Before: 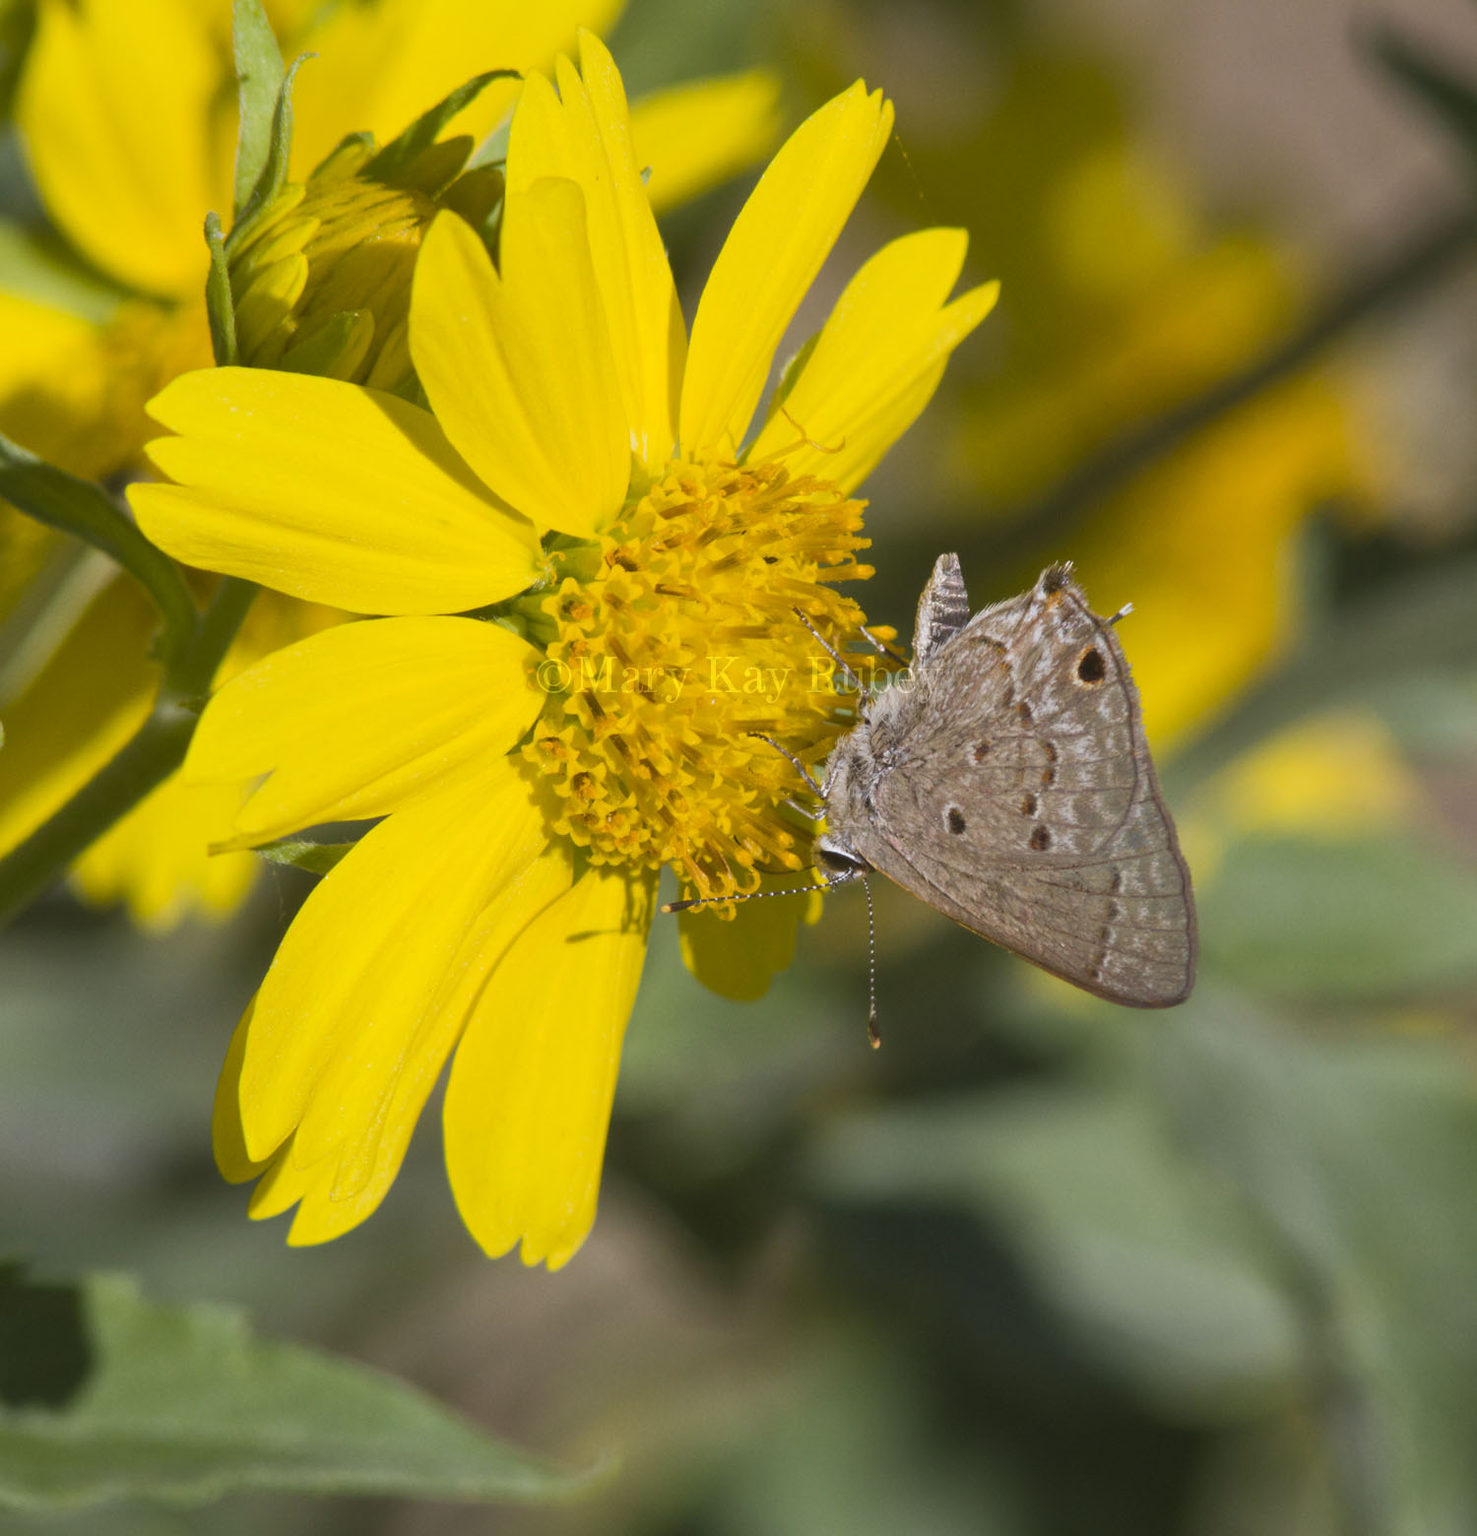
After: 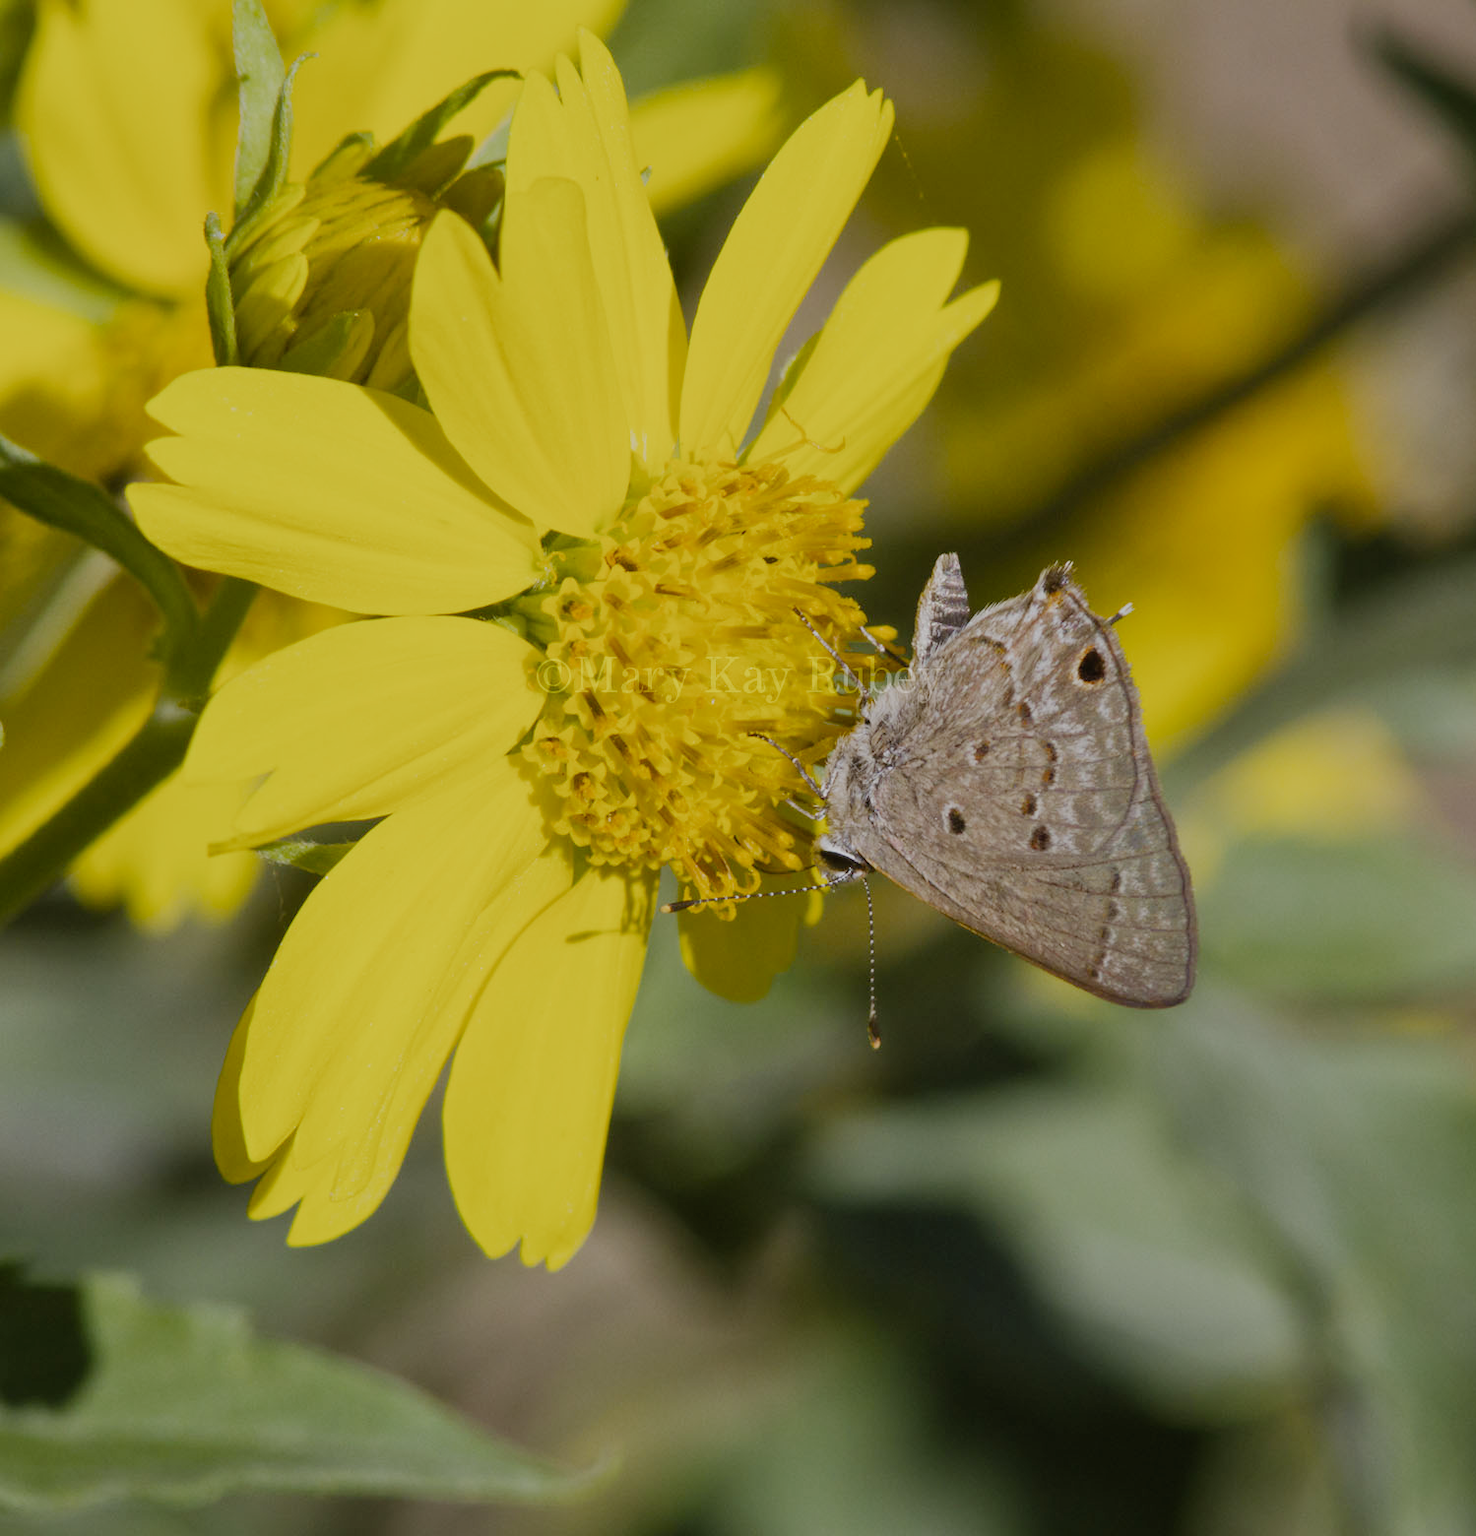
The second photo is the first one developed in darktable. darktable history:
filmic rgb: black relative exposure -6.98 EV, white relative exposure 5.68 EV, hardness 2.86, preserve chrominance no, color science v4 (2020), type of noise poissonian
